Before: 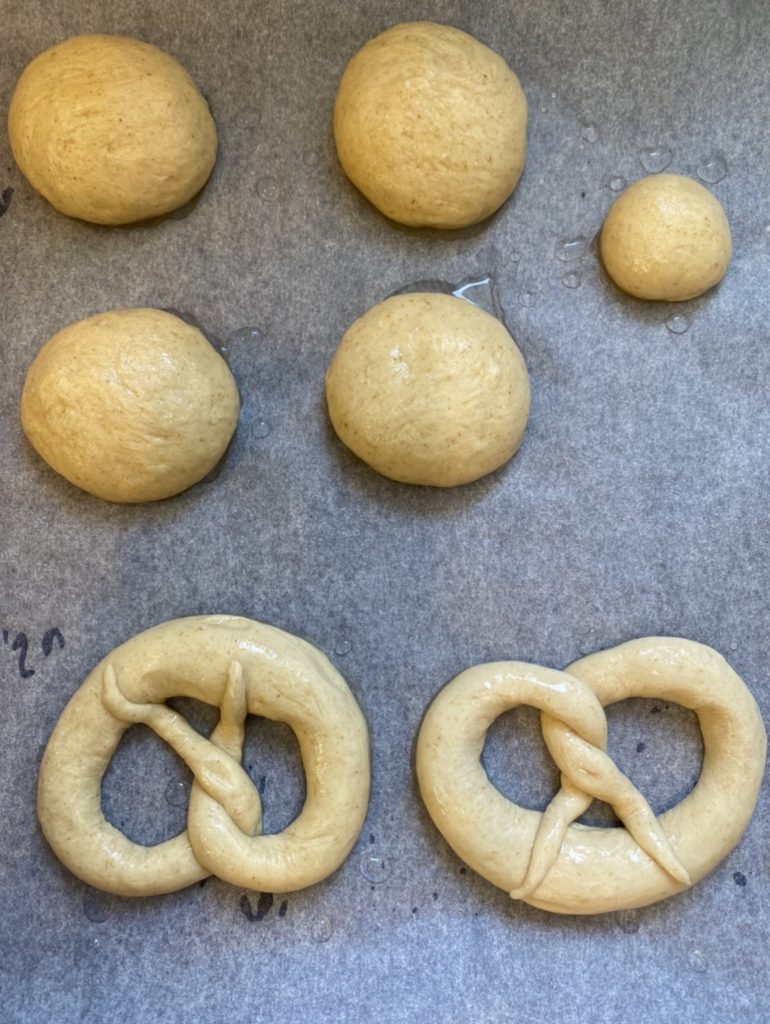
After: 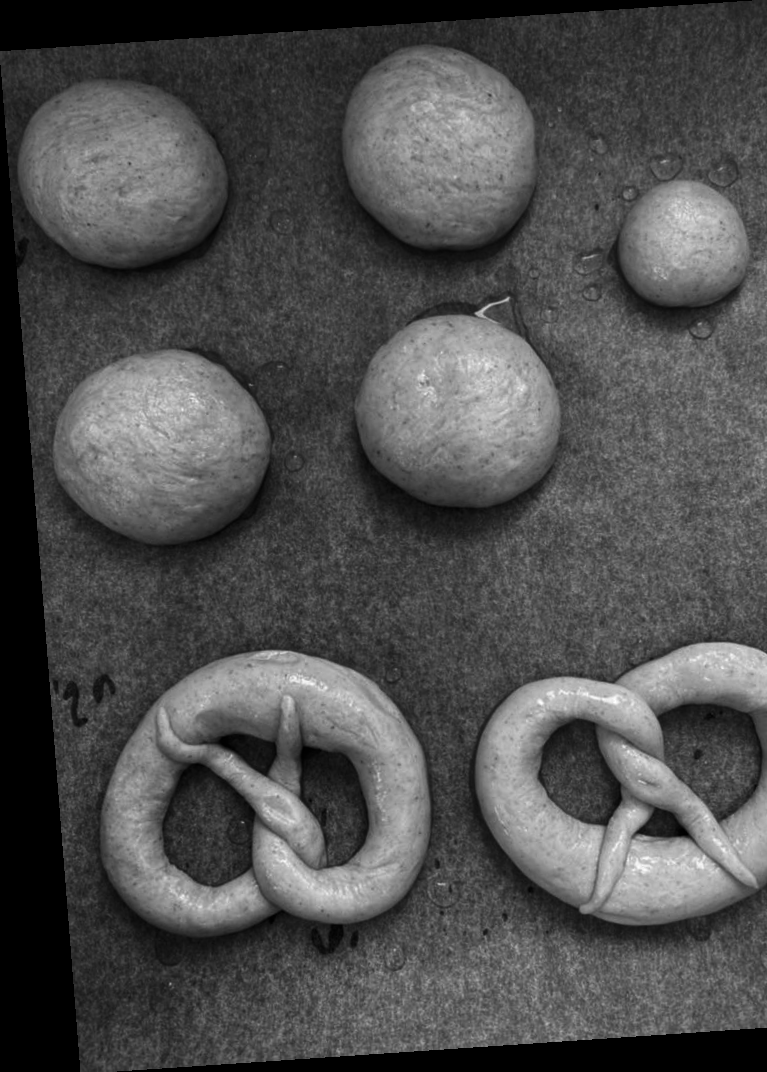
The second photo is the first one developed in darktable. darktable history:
color zones: curves: ch0 [(0.25, 0.5) (0.423, 0.5) (0.443, 0.5) (0.521, 0.756) (0.568, 0.5) (0.576, 0.5) (0.75, 0.5)]; ch1 [(0.25, 0.5) (0.423, 0.5) (0.443, 0.5) (0.539, 0.873) (0.624, 0.565) (0.631, 0.5) (0.75, 0.5)]
rotate and perspective: rotation -4.2°, shear 0.006, automatic cropping off
vignetting: fall-off radius 60.65%
contrast brightness saturation: brightness -0.52
crop: right 9.509%, bottom 0.031%
monochrome: a 32, b 64, size 2.3, highlights 1
